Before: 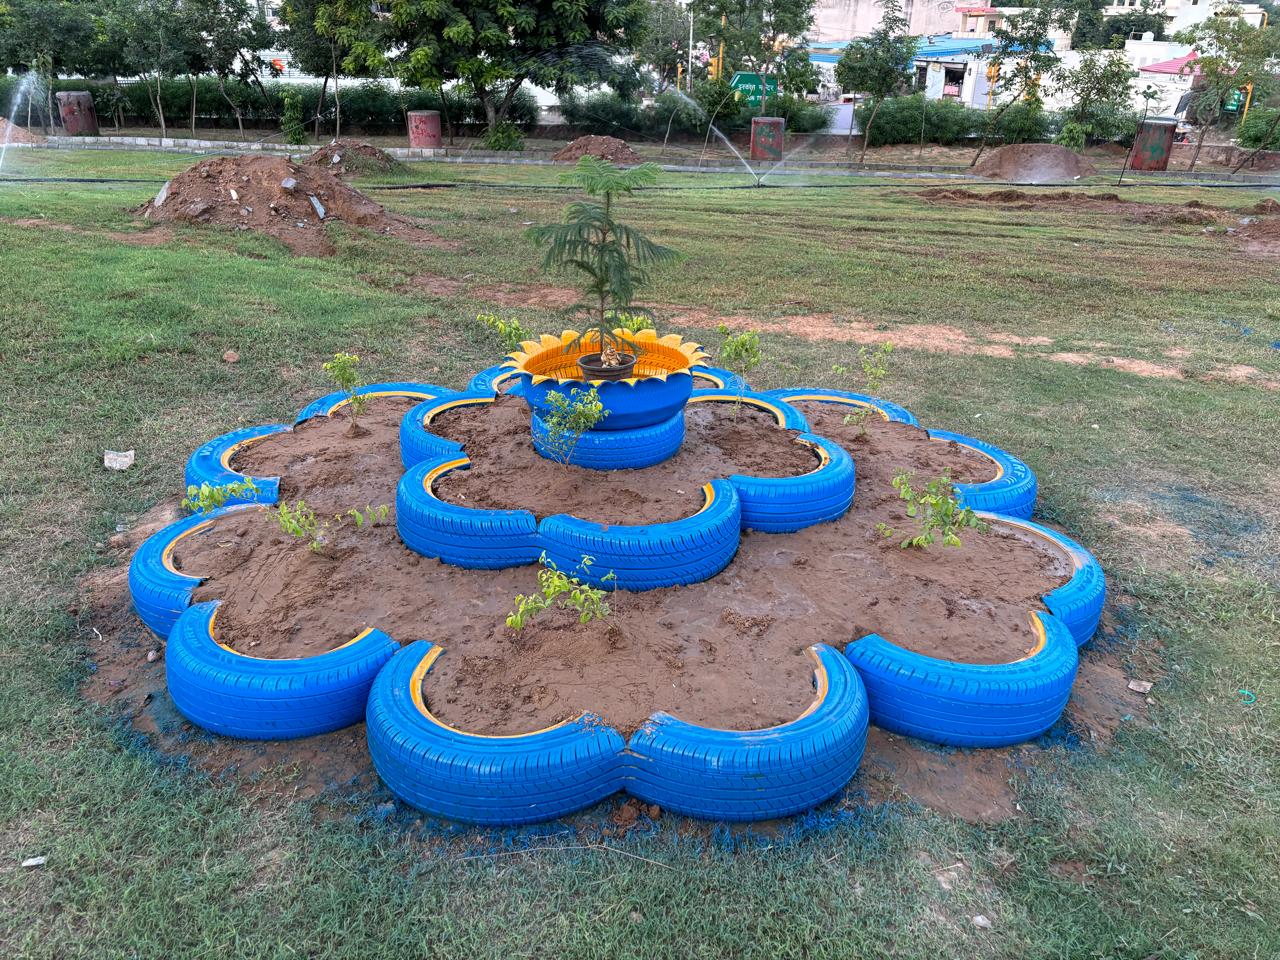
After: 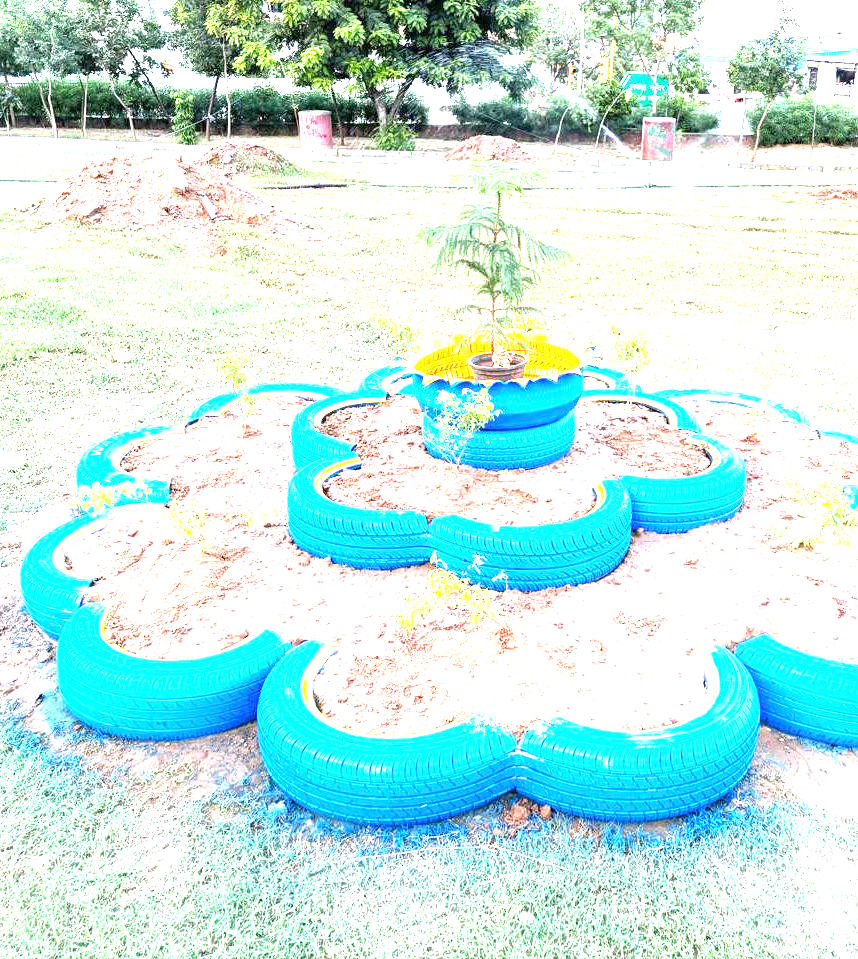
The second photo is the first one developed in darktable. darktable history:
exposure: exposure 3.026 EV, compensate exposure bias true, compensate highlight preservation false
crop and rotate: left 8.584%, right 24.355%
